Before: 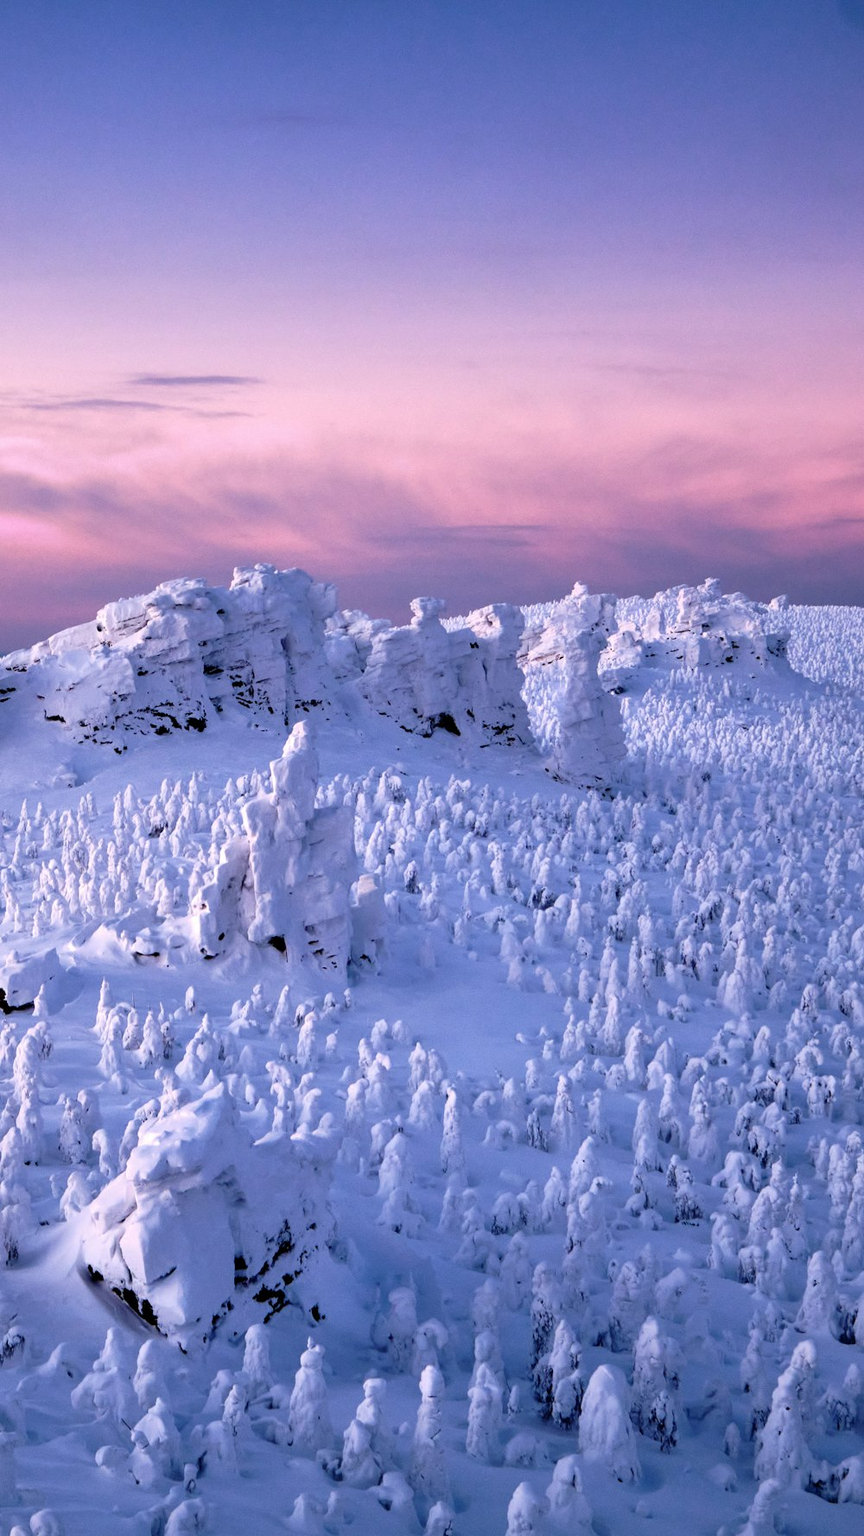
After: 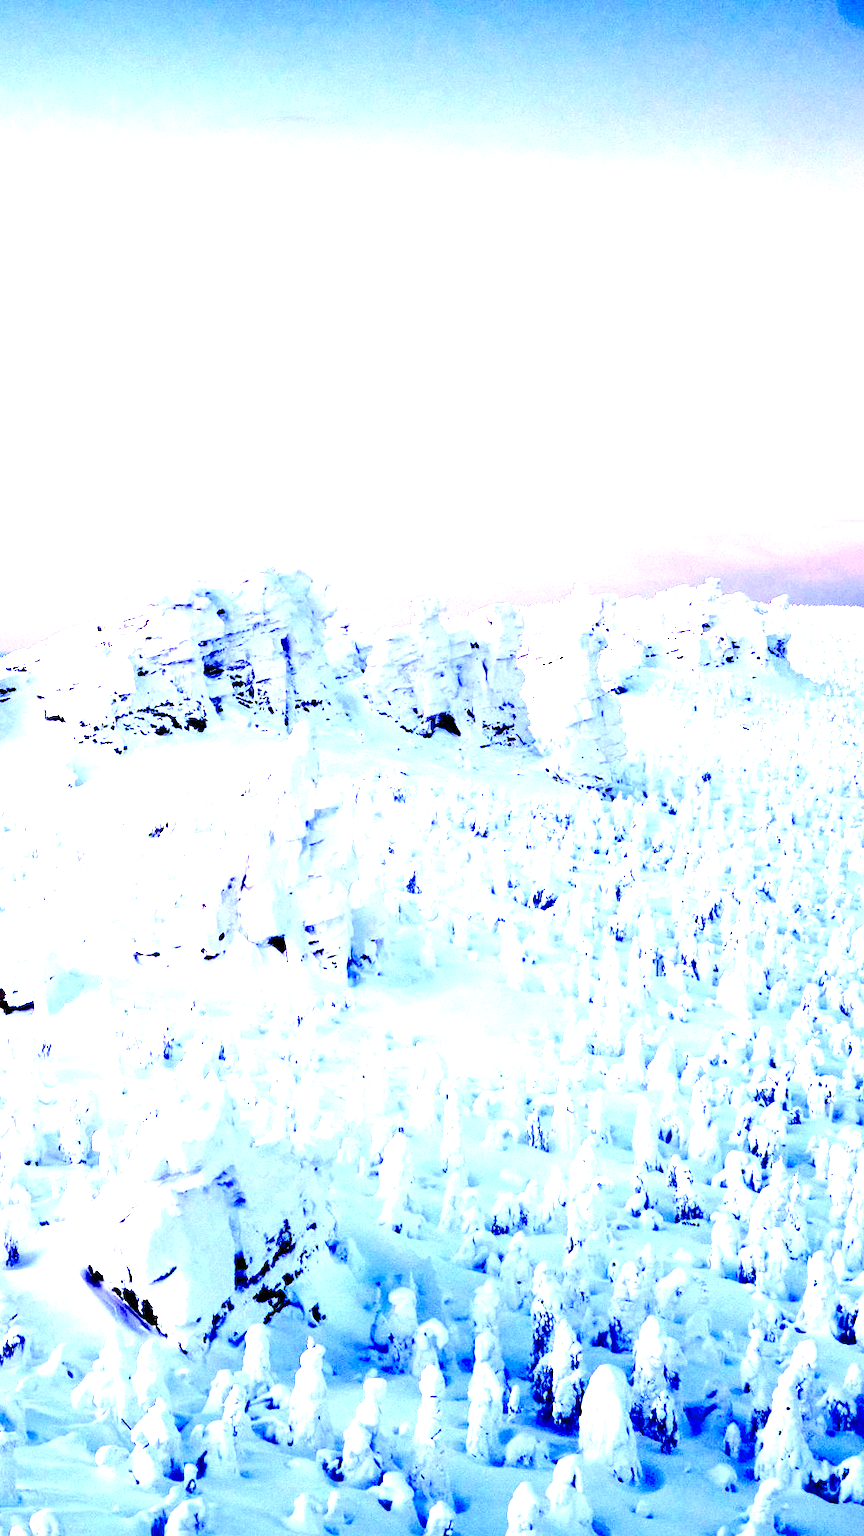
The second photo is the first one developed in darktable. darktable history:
exposure: black level correction 0, exposure 2.35 EV, compensate exposure bias true, compensate highlight preservation false
color calibration: illuminant as shot in camera, x 0.37, y 0.382, temperature 4320.03 K
color balance rgb: global offset › luminance -0.366%, perceptual saturation grading › global saturation 24.541%, perceptual saturation grading › highlights -23.576%, perceptual saturation grading › mid-tones 24.697%, perceptual saturation grading › shadows 40.432%, perceptual brilliance grading › global brilliance 18.561%, global vibrance 16.213%, saturation formula JzAzBz (2021)
